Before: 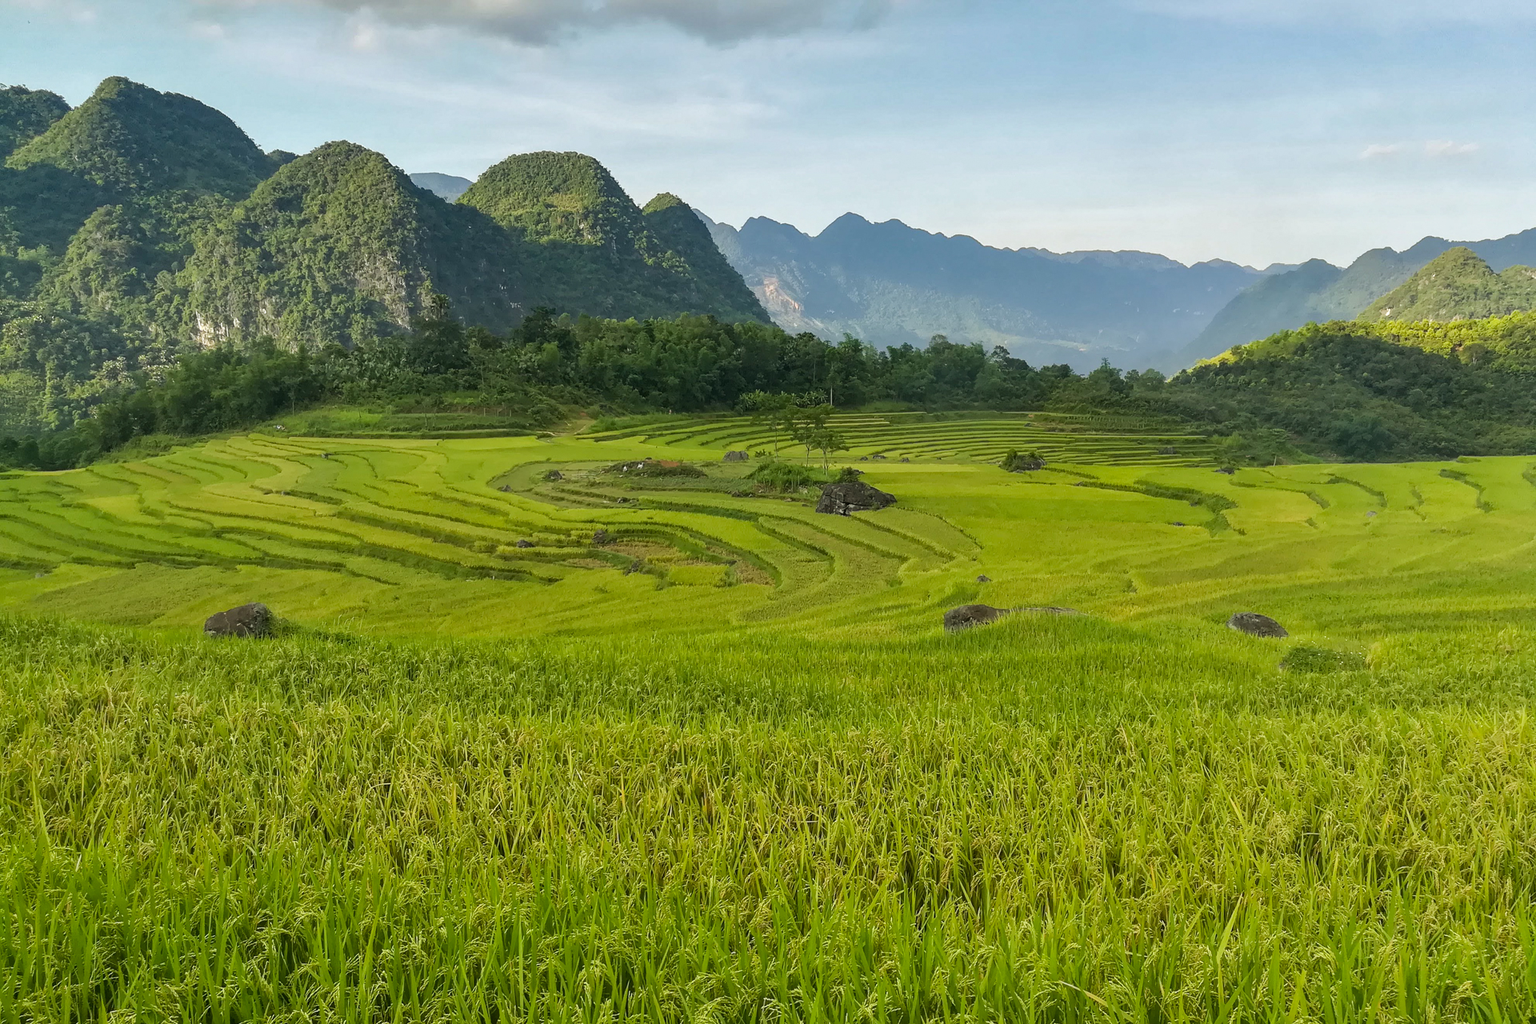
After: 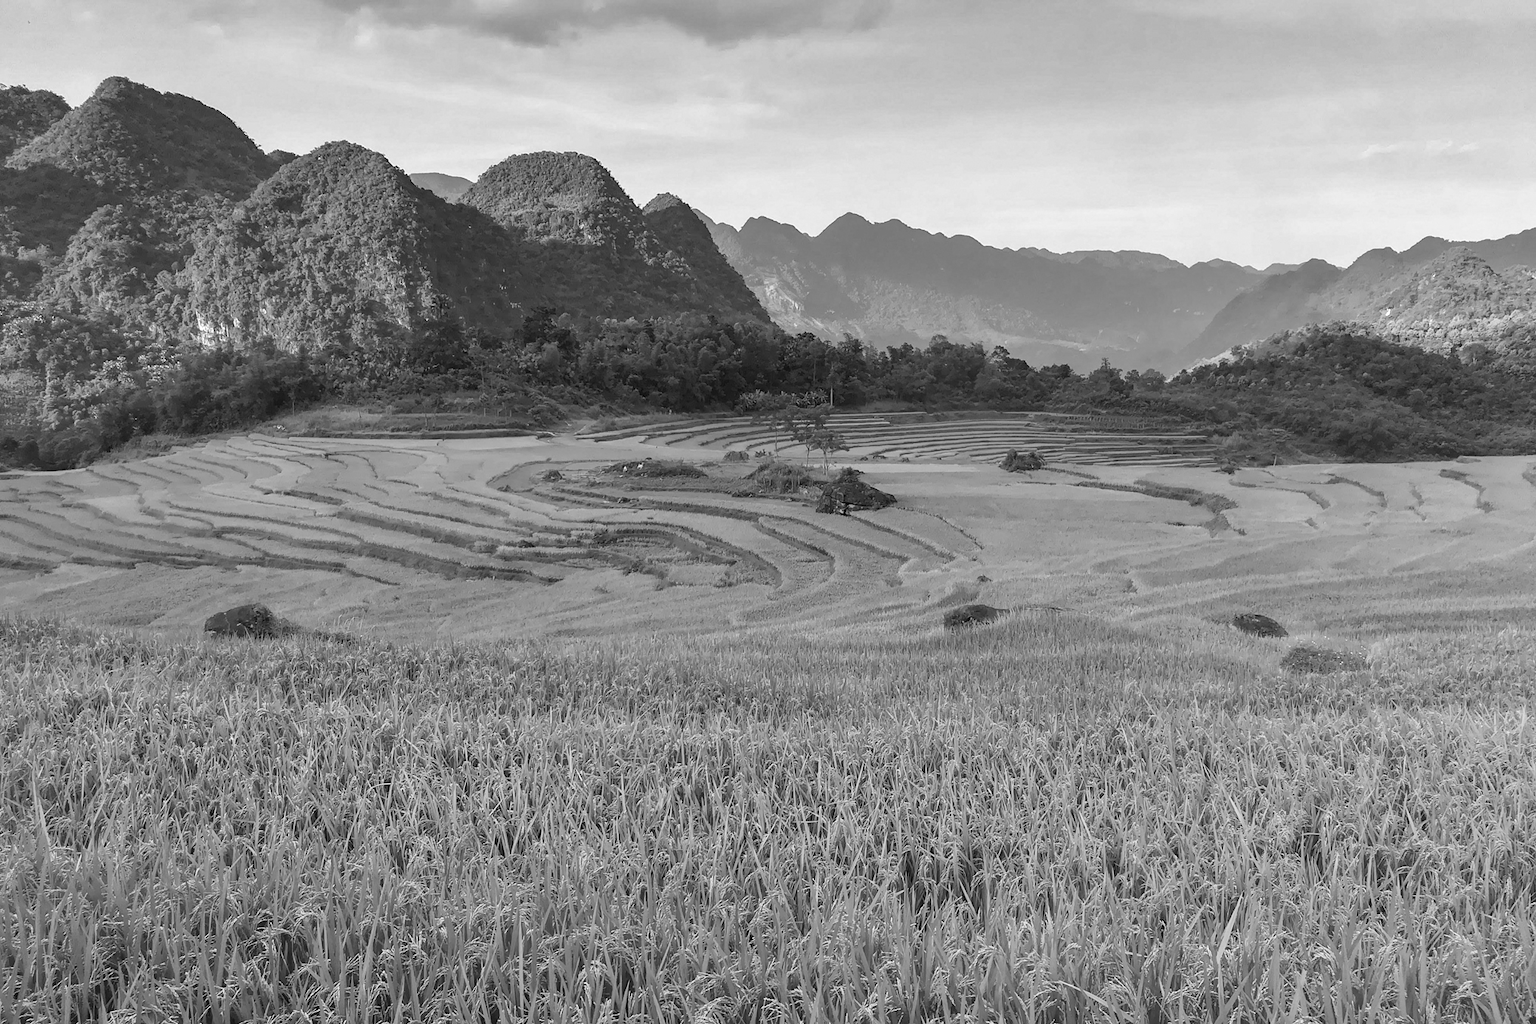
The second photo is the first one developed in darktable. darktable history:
exposure: compensate highlight preservation false
color balance: mode lift, gamma, gain (sRGB), lift [0.997, 0.979, 1.021, 1.011], gamma [1, 1.084, 0.916, 0.998], gain [1, 0.87, 1.13, 1.101], contrast 4.55%, contrast fulcrum 38.24%, output saturation 104.09%
haze removal: compatibility mode true, adaptive false
monochrome: a -92.57, b 58.91
